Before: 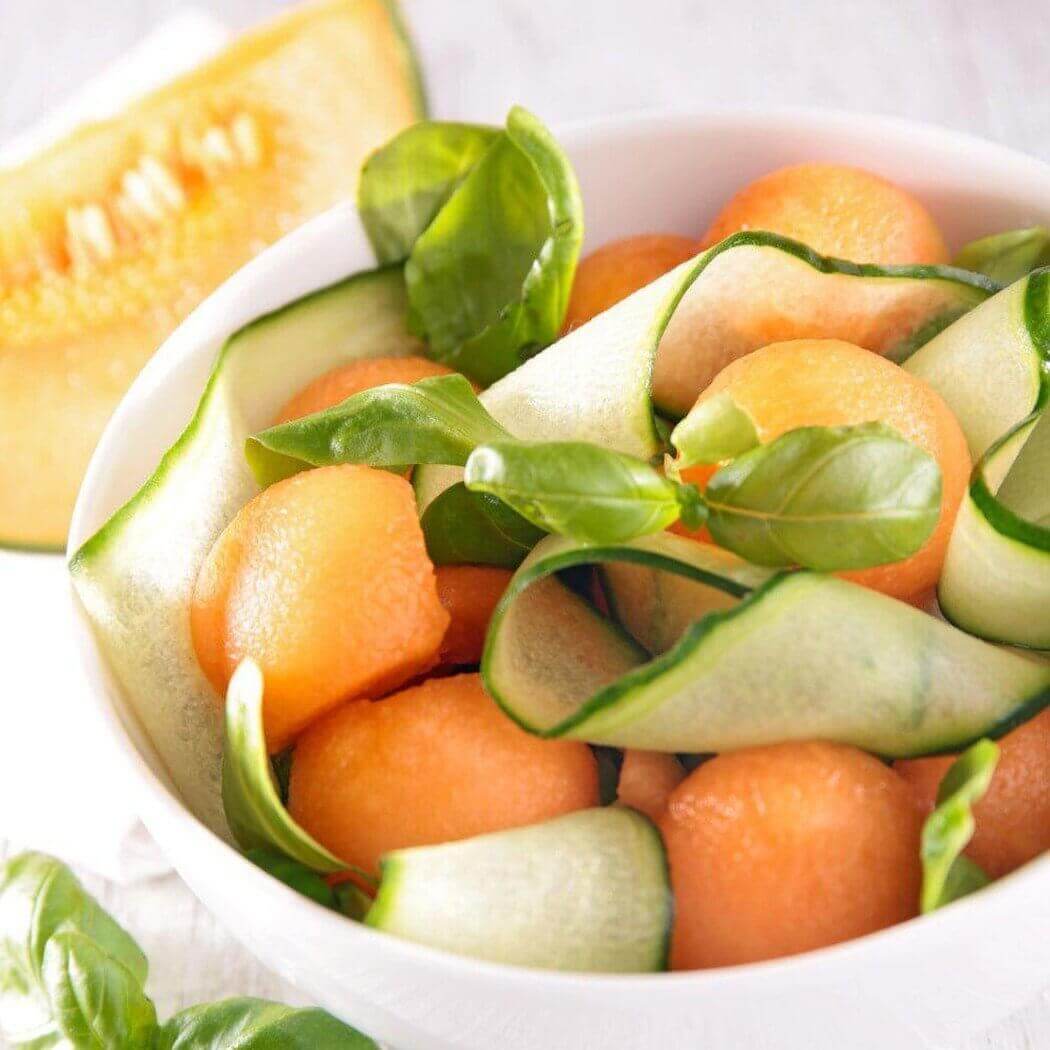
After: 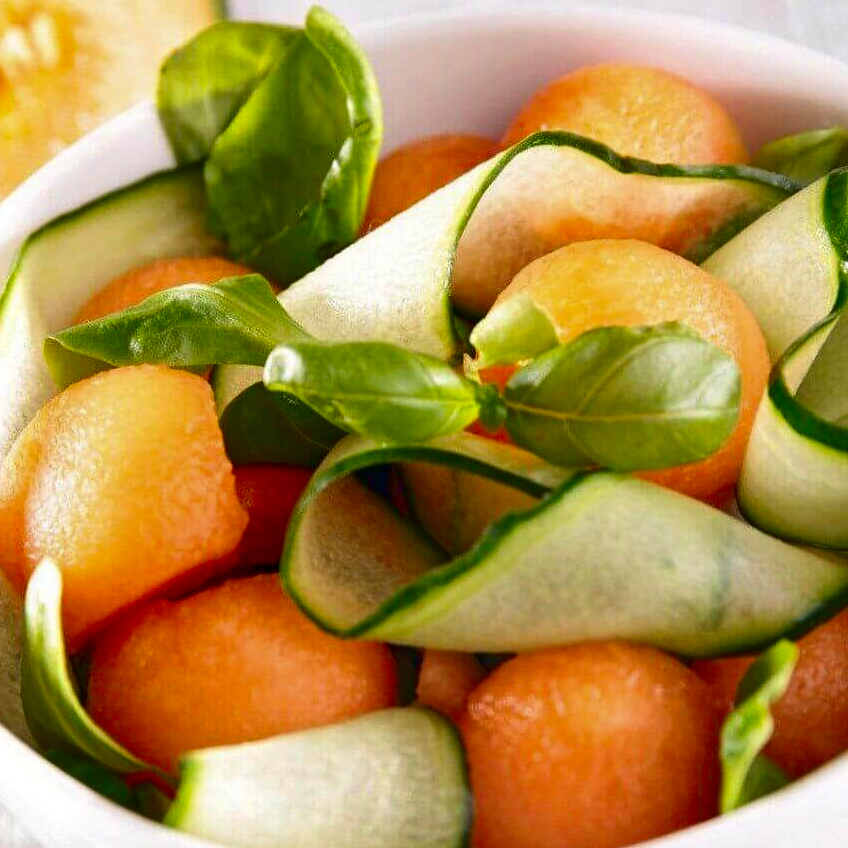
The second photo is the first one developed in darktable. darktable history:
crop: left 19.159%, top 9.58%, bottom 9.58%
contrast brightness saturation: contrast 0.1, brightness -0.26, saturation 0.14
